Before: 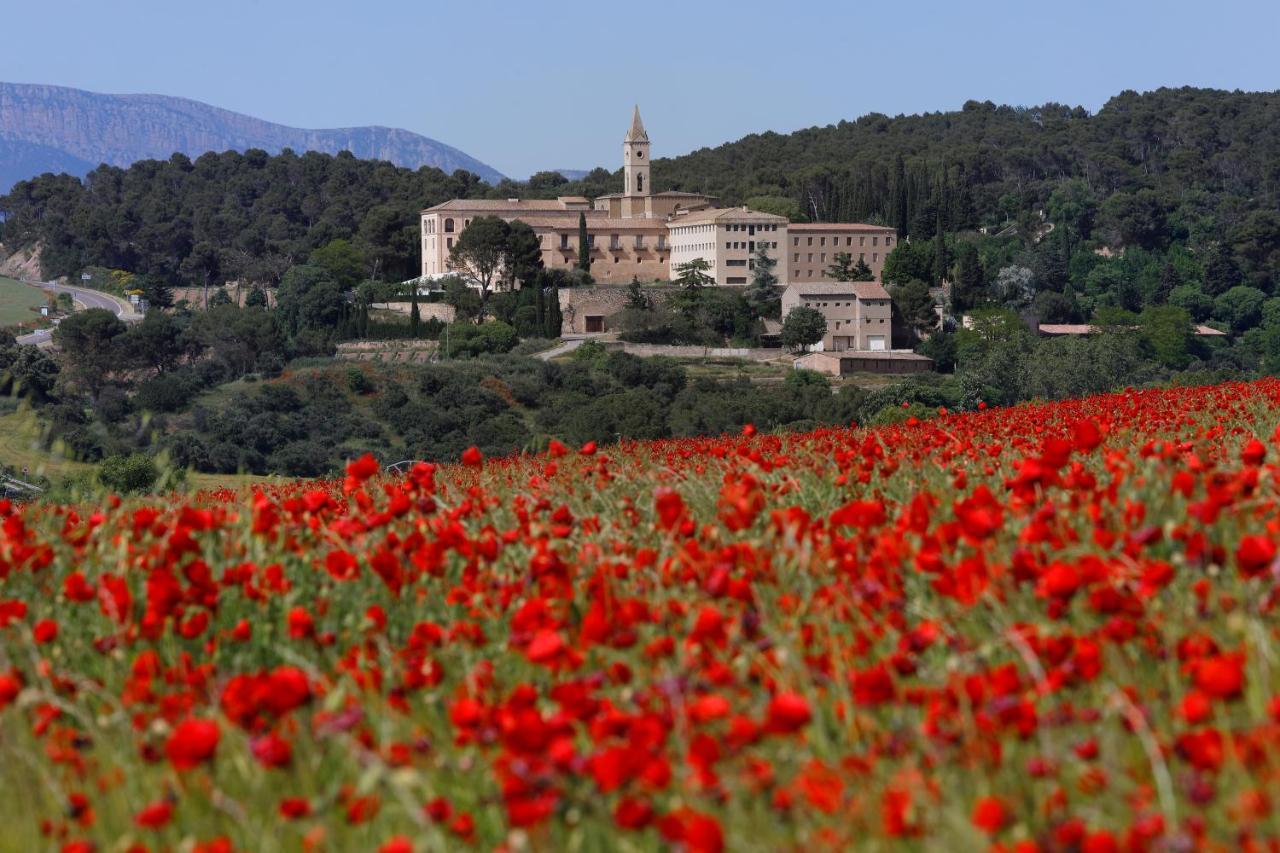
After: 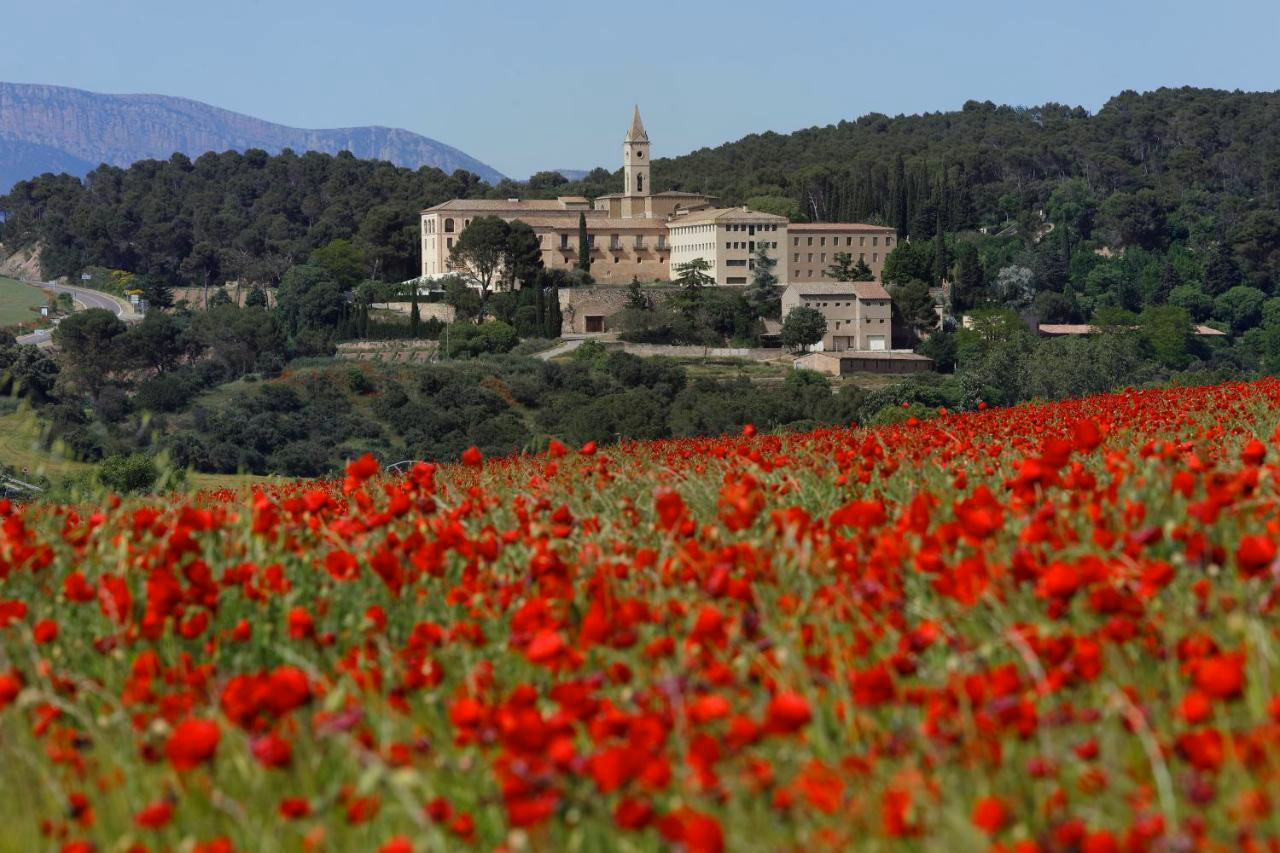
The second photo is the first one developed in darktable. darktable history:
color correction: highlights a* -4.38, highlights b* 6.85
